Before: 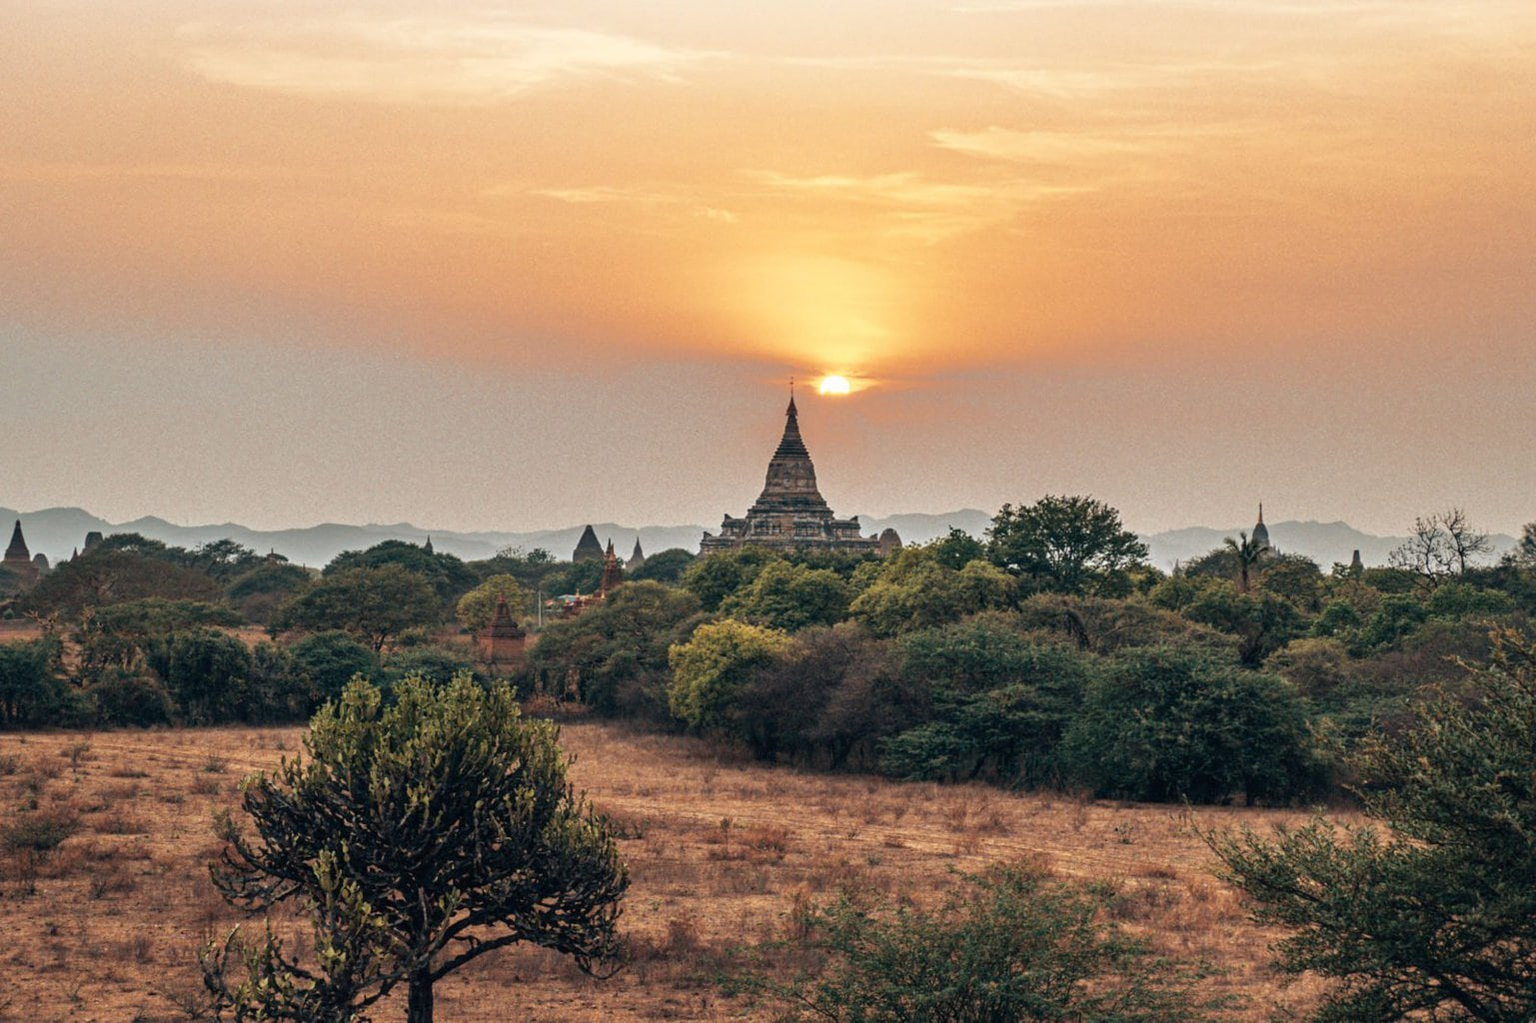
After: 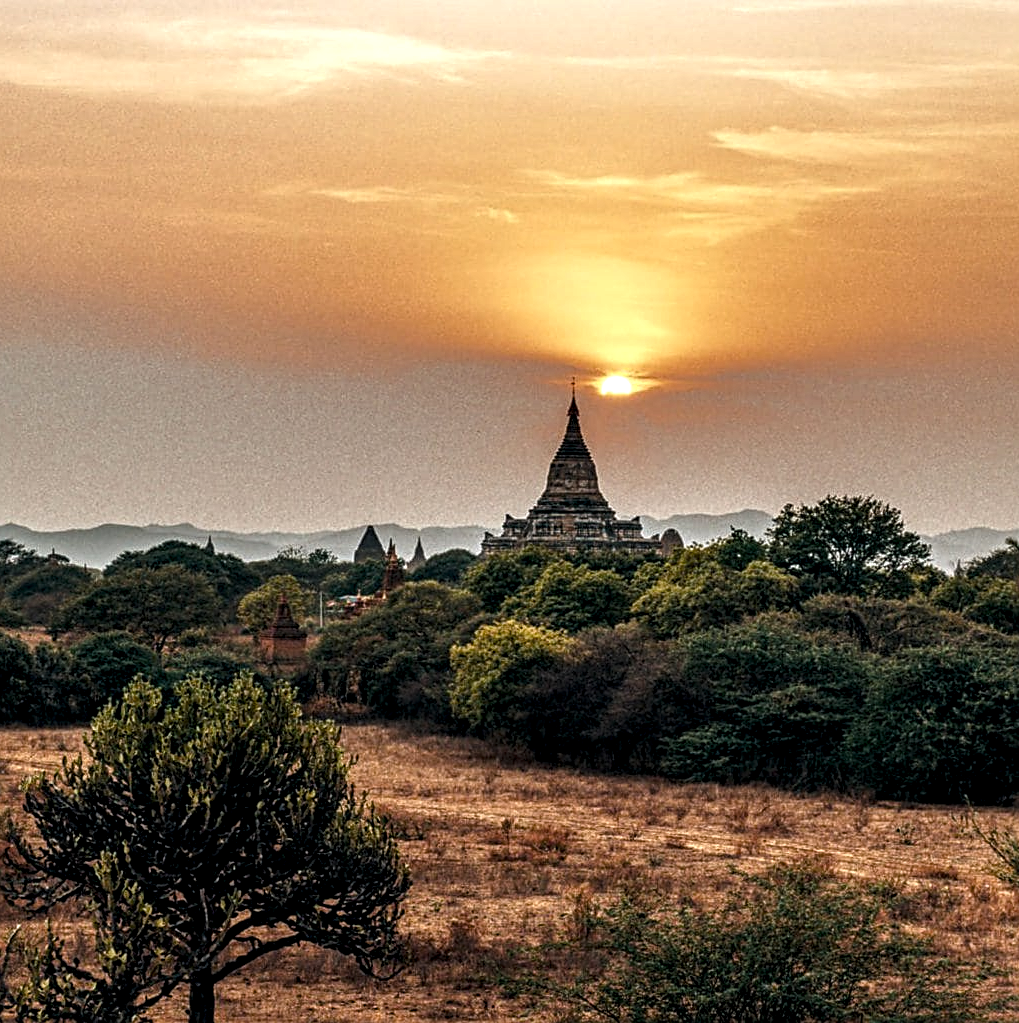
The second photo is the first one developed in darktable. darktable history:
levels: black 0.015%, levels [0.029, 0.545, 0.971]
sharpen: amount 0.487
color balance rgb: shadows lift › chroma 0.84%, shadows lift › hue 115.63°, perceptual saturation grading › global saturation 34.677%, perceptual saturation grading › highlights -29.951%, perceptual saturation grading › shadows 36.093%
local contrast: detail 153%
crop and rotate: left 14.312%, right 19.348%
